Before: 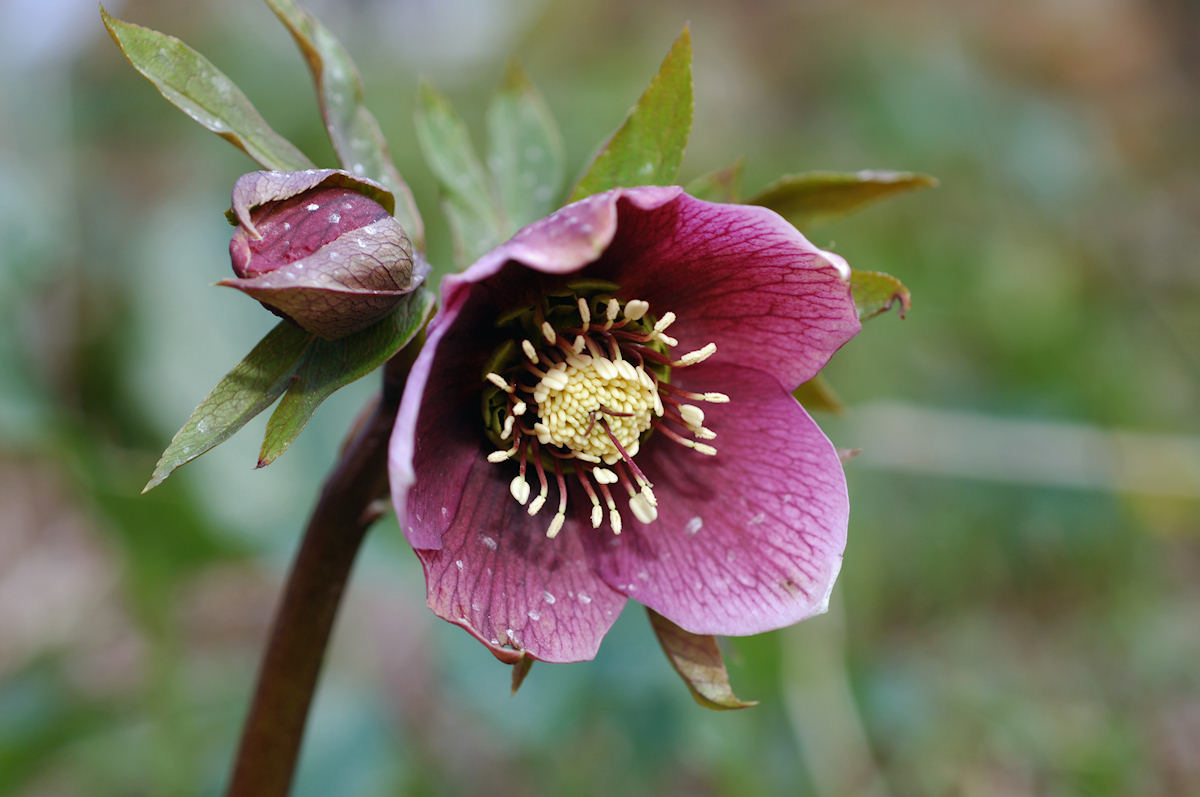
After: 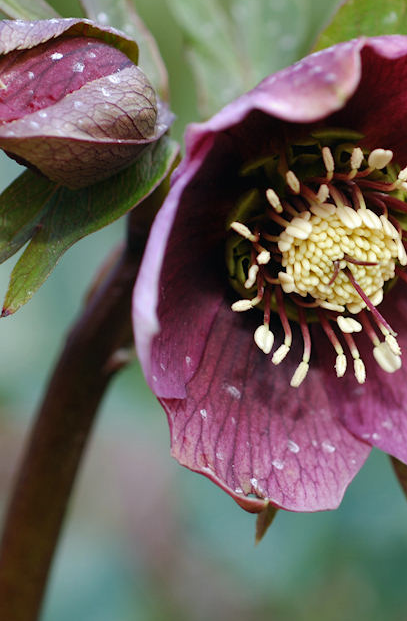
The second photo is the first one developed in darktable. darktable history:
crop and rotate: left 21.351%, top 19.008%, right 44.653%, bottom 2.998%
